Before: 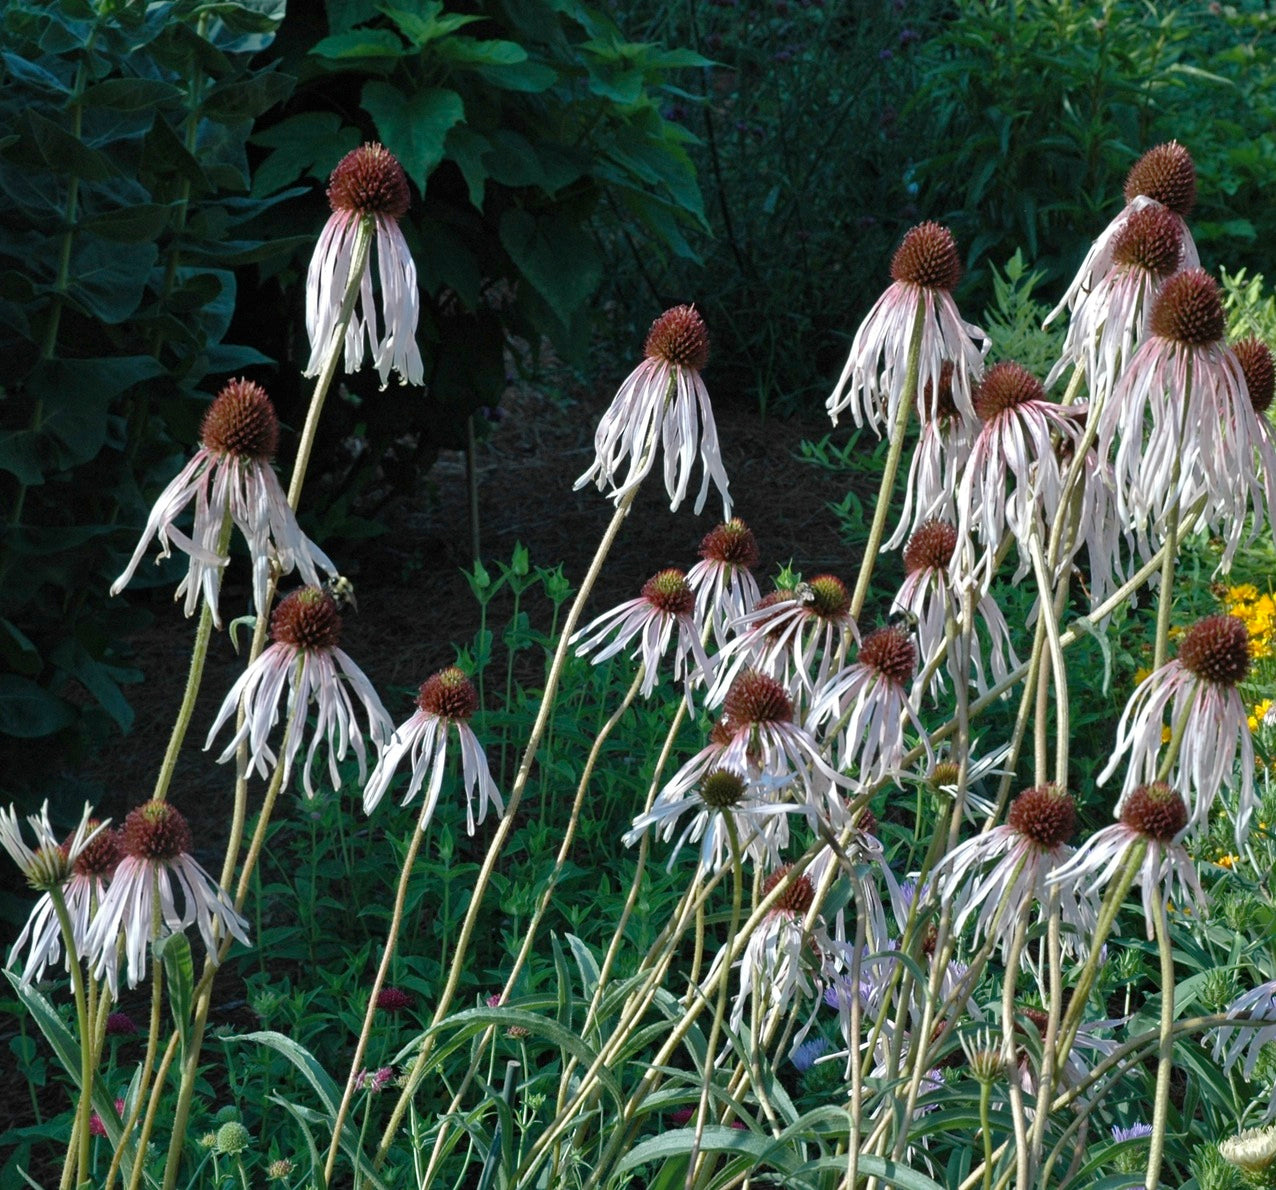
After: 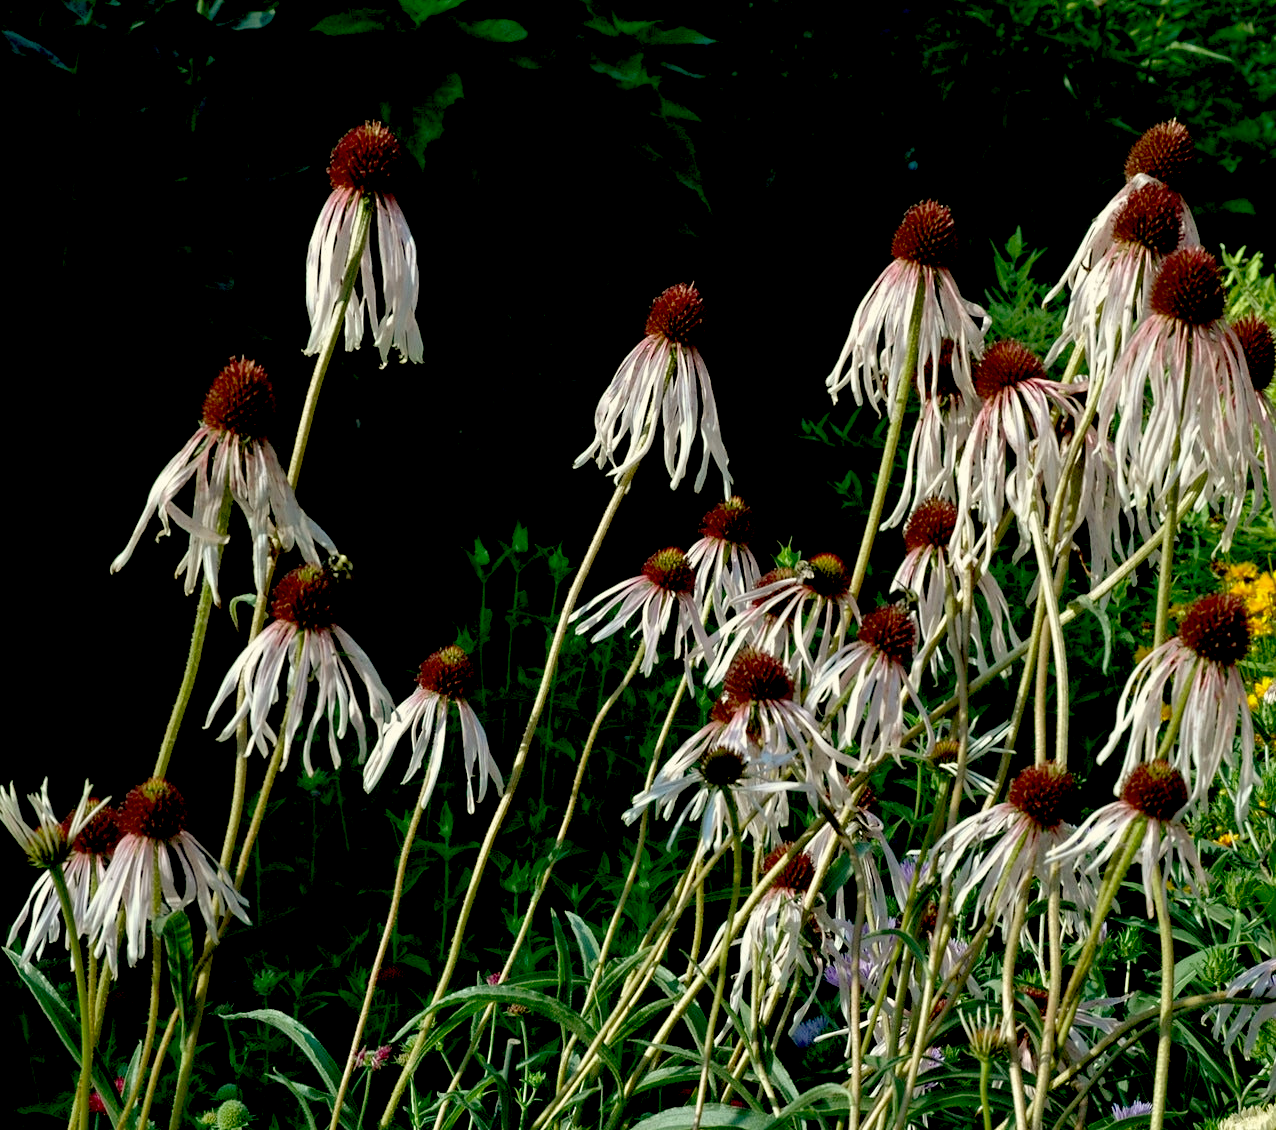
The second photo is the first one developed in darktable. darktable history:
exposure: black level correction 0.055, exposure -0.037 EV, compensate highlight preservation false
crop and rotate: top 1.892%, bottom 3.079%
color correction: highlights a* -1.33, highlights b* 10.12, shadows a* 0.381, shadows b* 19.3
